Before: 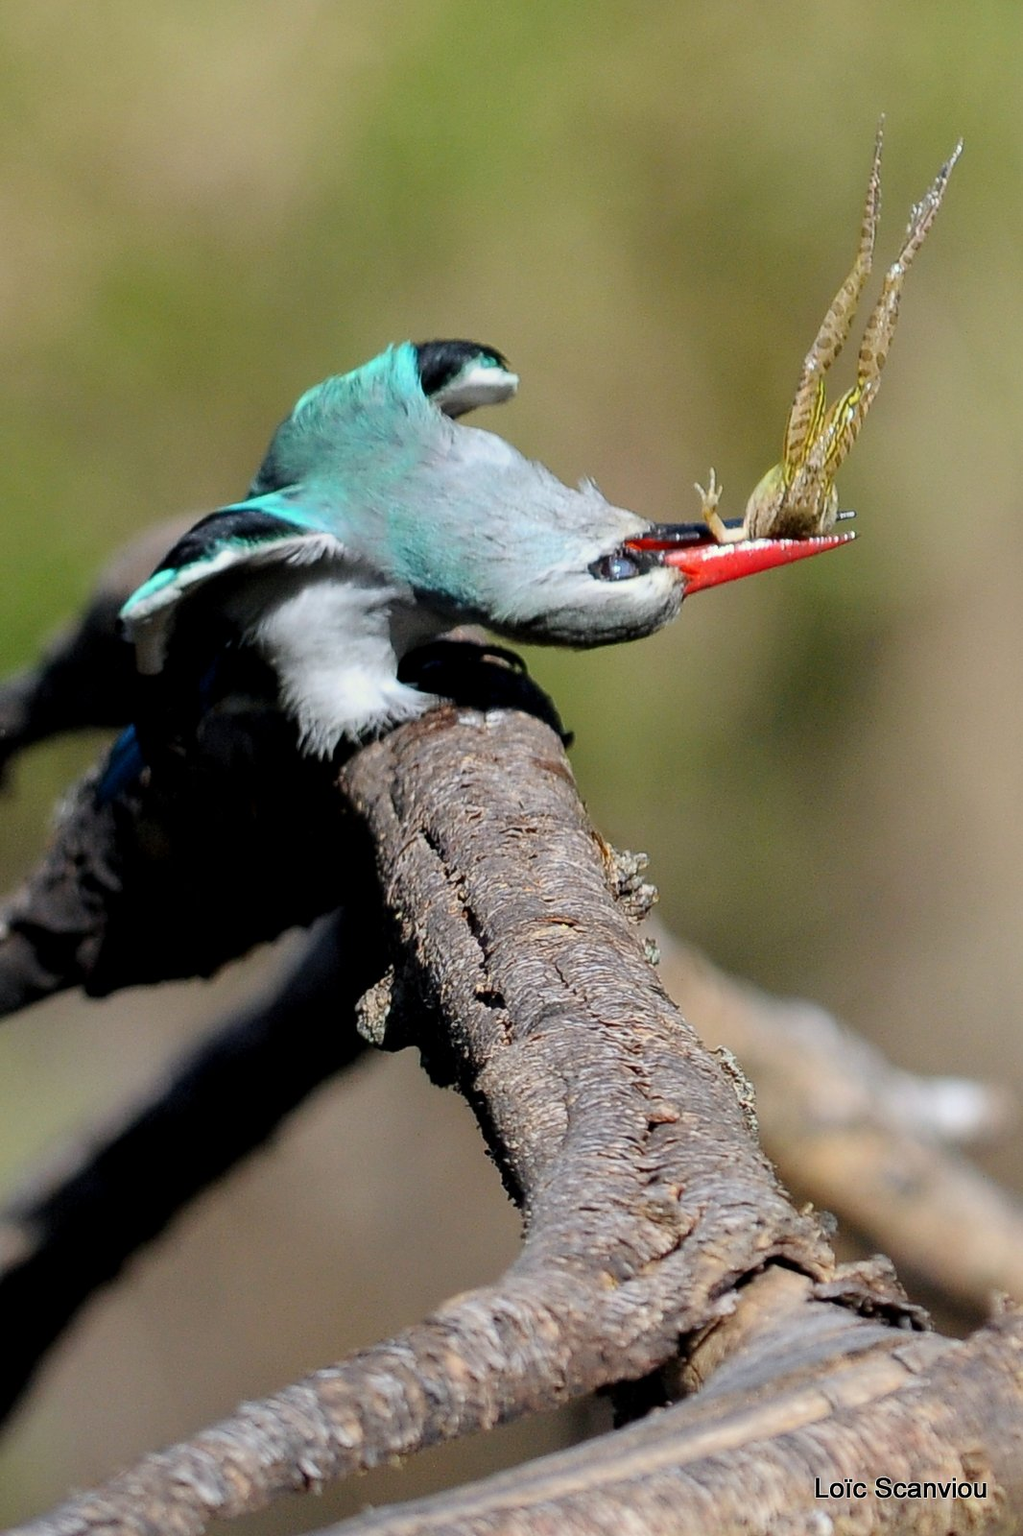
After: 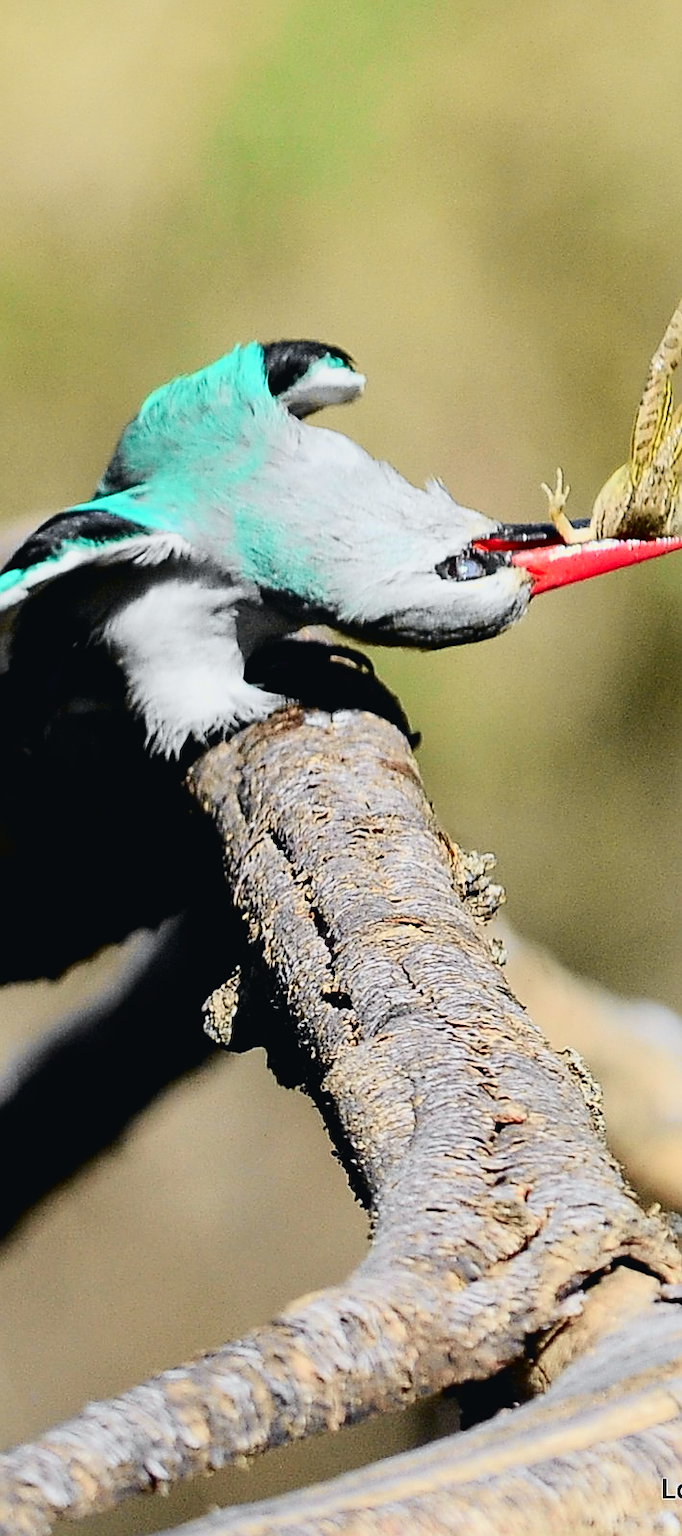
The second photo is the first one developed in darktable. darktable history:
base curve: curves: ch0 [(0, 0) (0.262, 0.32) (0.722, 0.705) (1, 1)]
crop and rotate: left 15.055%, right 18.278%
sharpen: on, module defaults
rotate and perspective: automatic cropping original format, crop left 0, crop top 0
tone curve: curves: ch0 [(0, 0.026) (0.058, 0.036) (0.246, 0.214) (0.437, 0.498) (0.55, 0.644) (0.657, 0.767) (0.822, 0.9) (1, 0.961)]; ch1 [(0, 0) (0.346, 0.307) (0.408, 0.369) (0.453, 0.457) (0.476, 0.489) (0.502, 0.498) (0.521, 0.515) (0.537, 0.531) (0.612, 0.641) (0.676, 0.728) (1, 1)]; ch2 [(0, 0) (0.346, 0.34) (0.434, 0.46) (0.485, 0.494) (0.5, 0.494) (0.511, 0.508) (0.537, 0.564) (0.579, 0.599) (0.663, 0.67) (1, 1)], color space Lab, independent channels, preserve colors none
